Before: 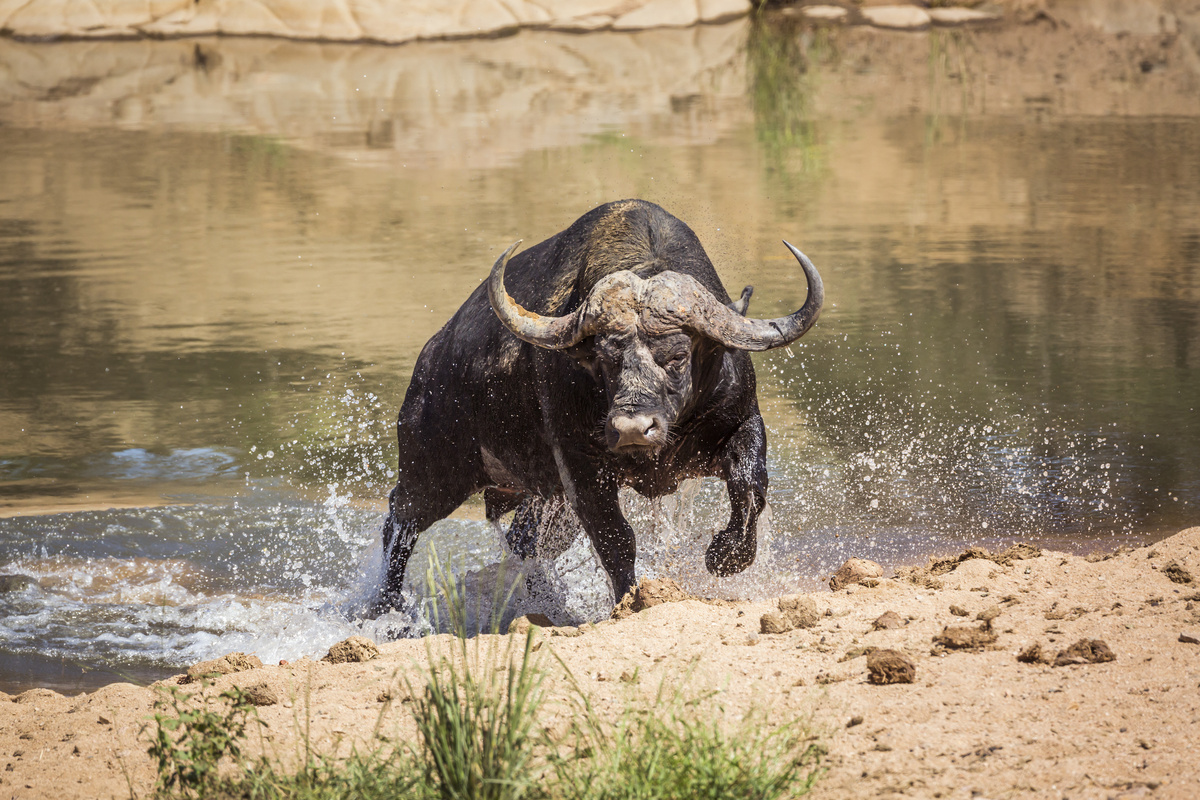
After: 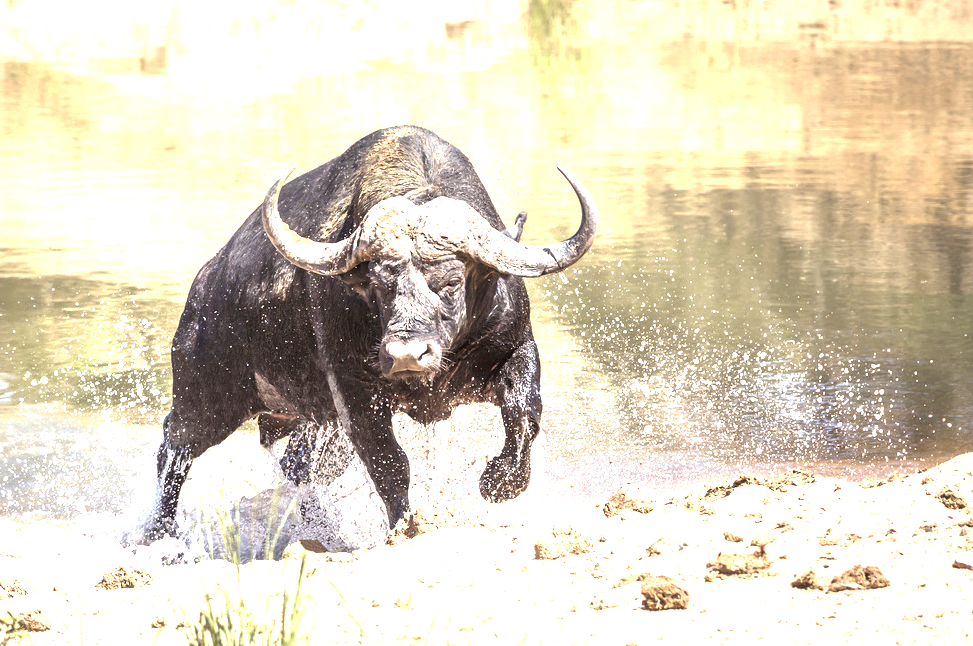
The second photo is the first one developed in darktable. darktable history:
color correction: highlights b* 0.008, saturation 0.861
exposure: black level correction 0, exposure 1.902 EV, compensate highlight preservation false
crop: left 18.862%, top 9.369%, right 0.001%, bottom 9.778%
